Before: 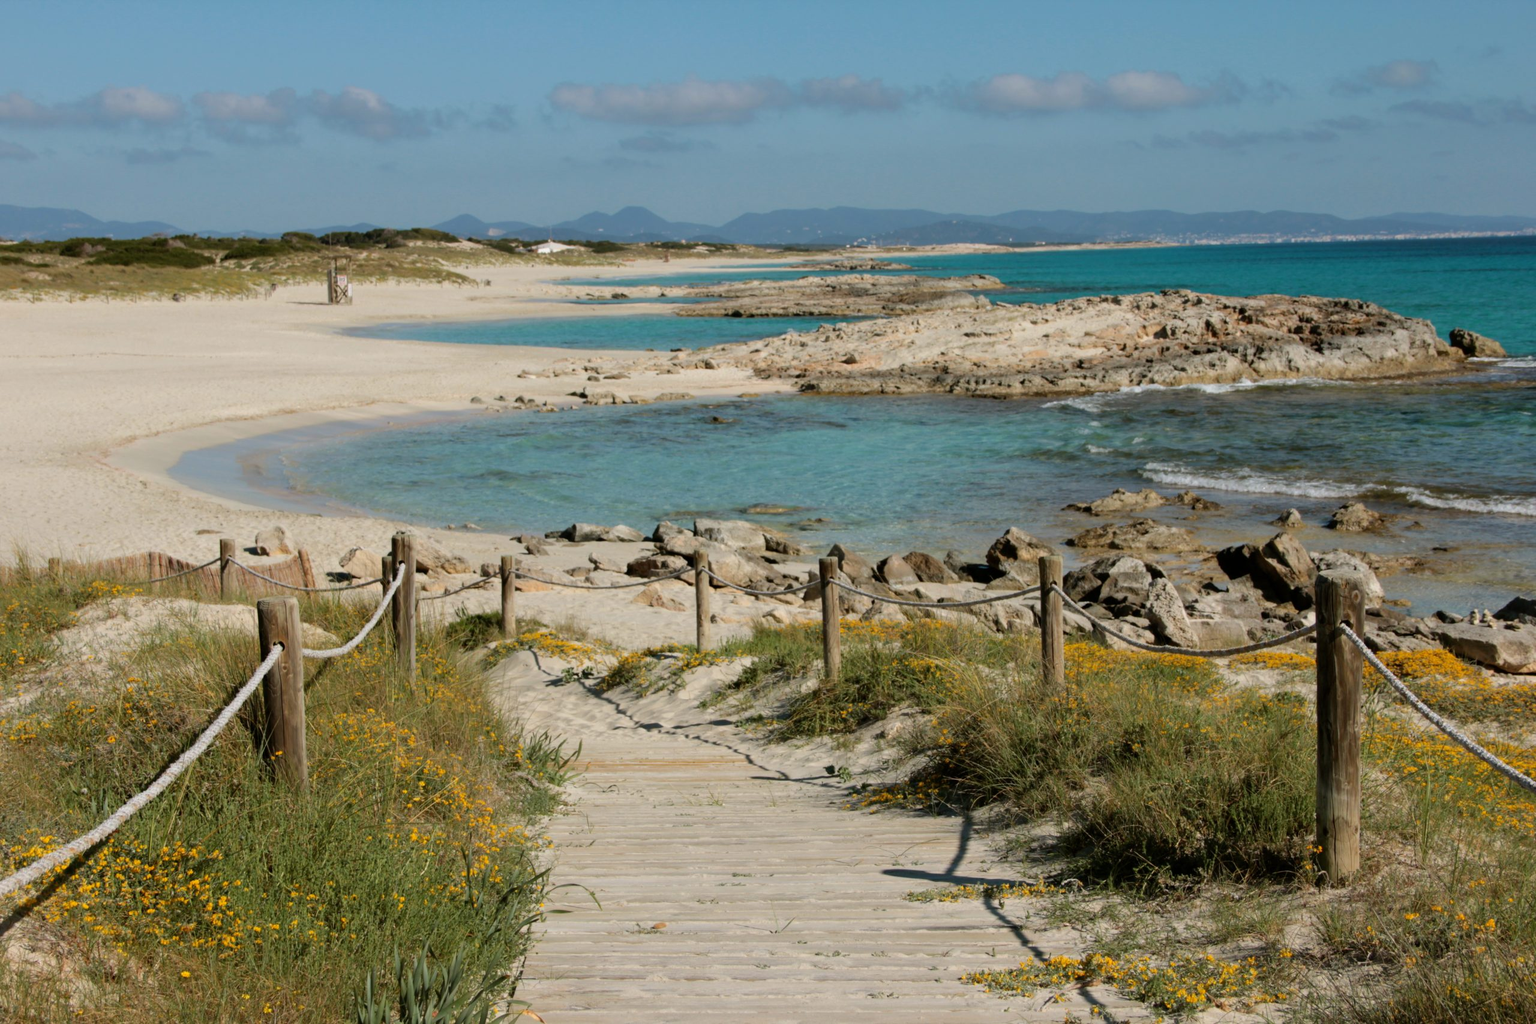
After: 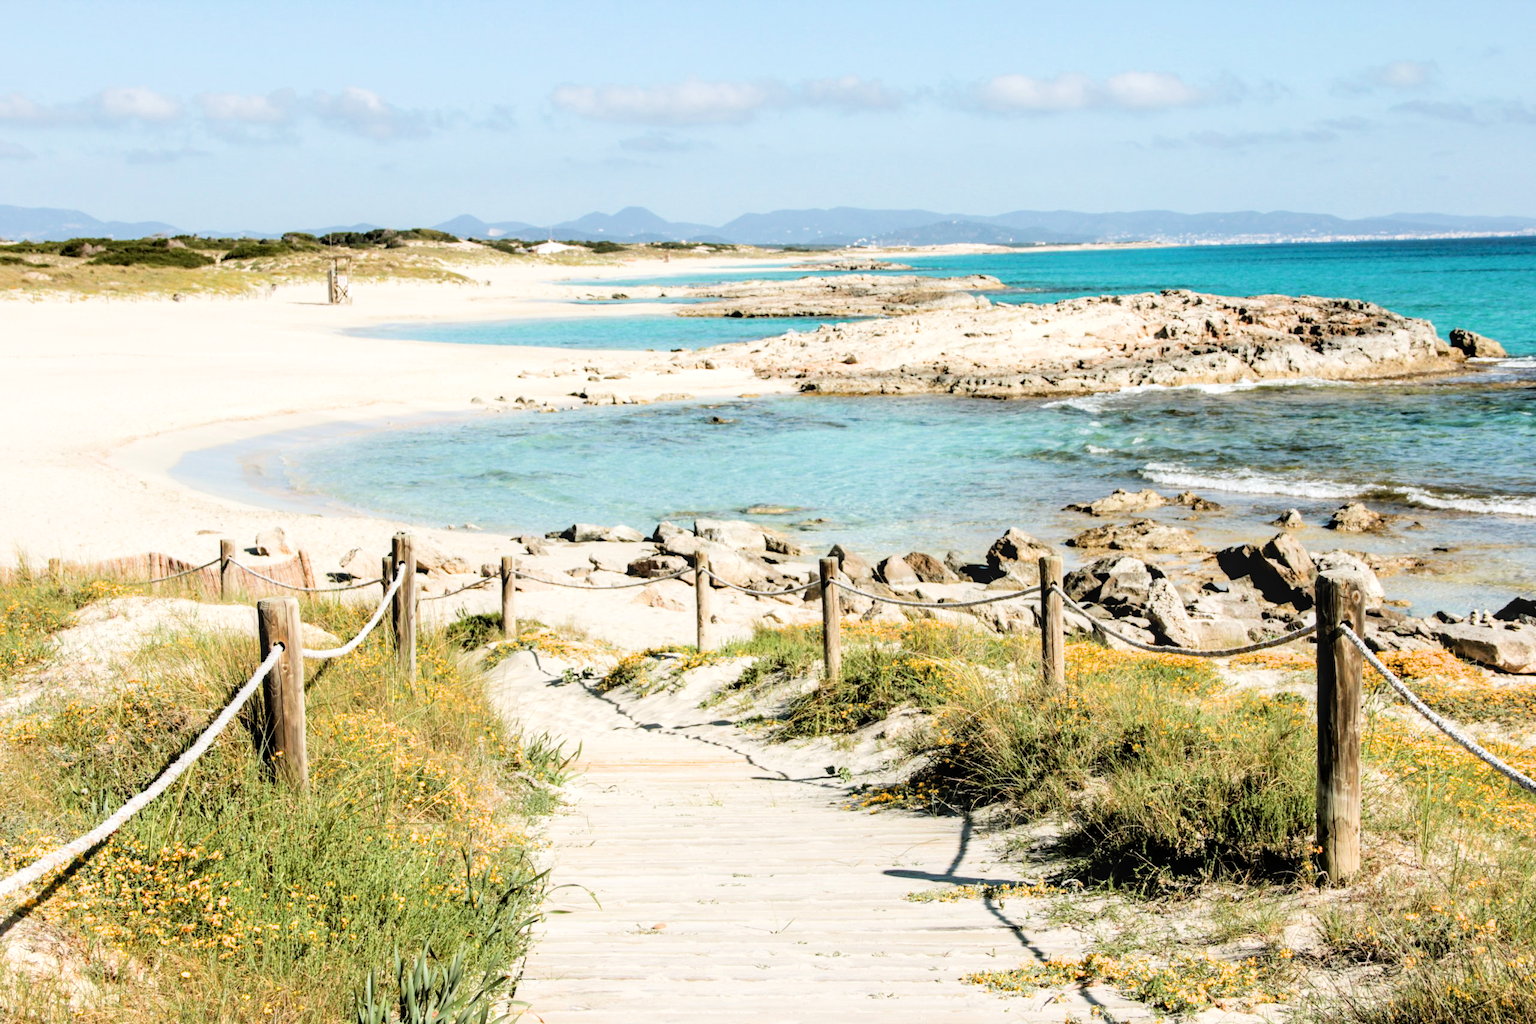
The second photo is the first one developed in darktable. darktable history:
exposure: black level correction 0.001, exposure 1.735 EV, compensate highlight preservation false
local contrast: on, module defaults
filmic rgb: black relative exposure -5.1 EV, white relative exposure 3.99 EV, hardness 2.88, contrast 1.298, highlights saturation mix -30.42%, iterations of high-quality reconstruction 0
